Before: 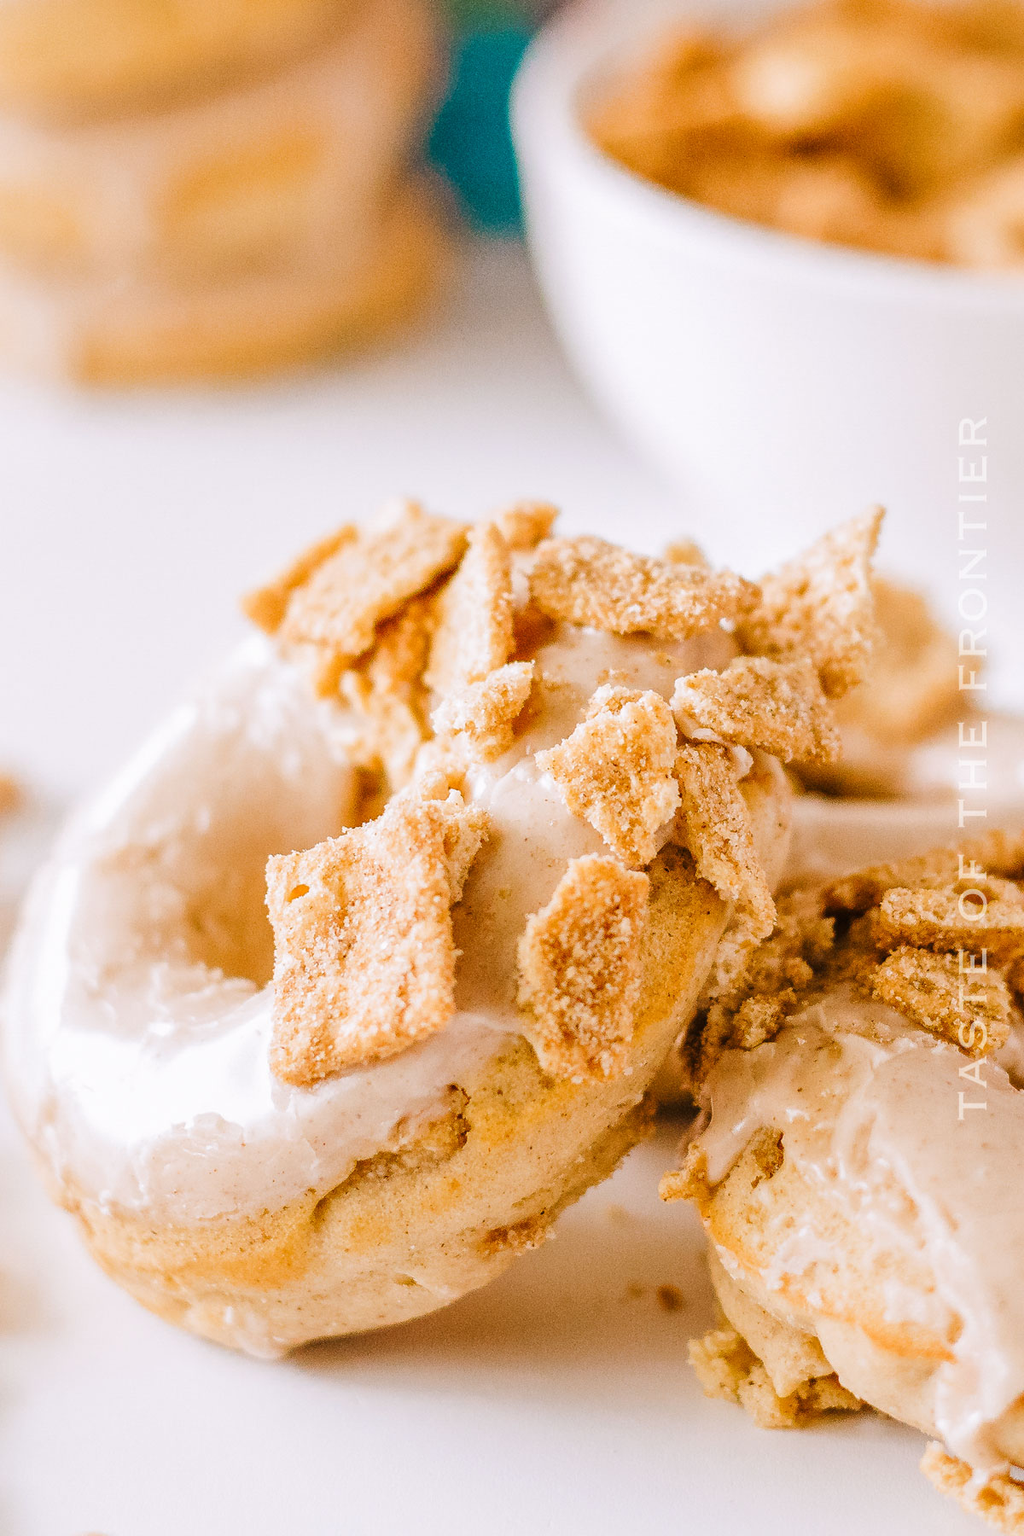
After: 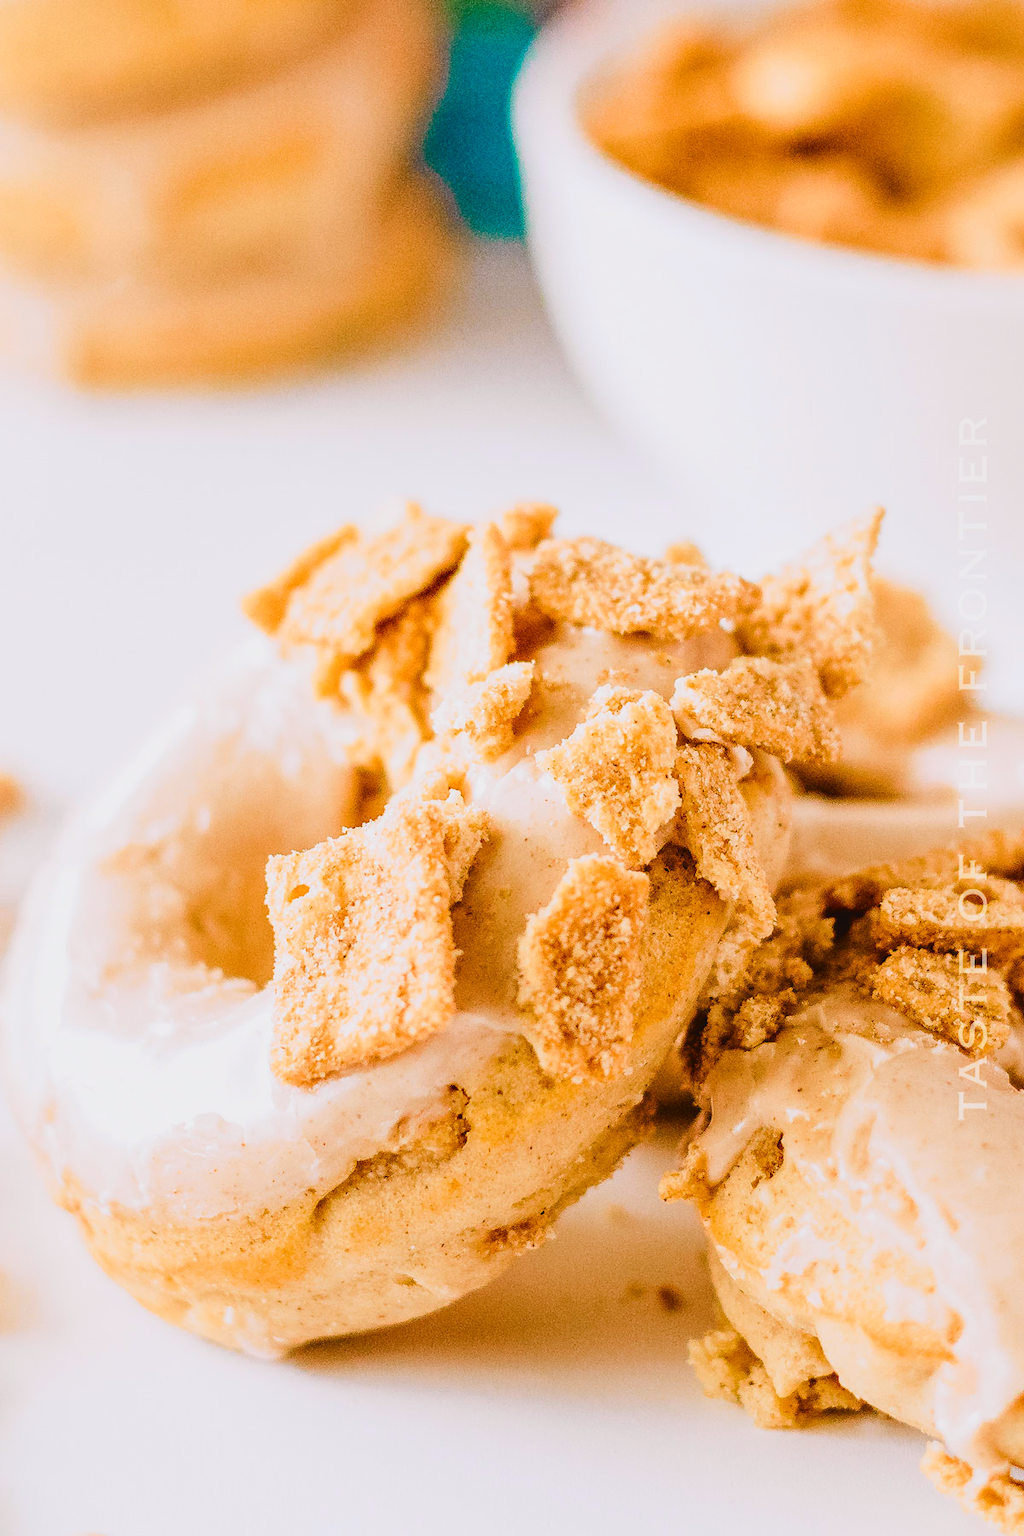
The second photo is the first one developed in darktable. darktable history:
color balance rgb: perceptual saturation grading › global saturation 35%, perceptual saturation grading › highlights -25%, perceptual saturation grading › shadows 50%
tone curve: curves: ch0 [(0, 0.029) (0.099, 0.082) (0.264, 0.253) (0.447, 0.481) (0.678, 0.721) (0.828, 0.857) (0.992, 0.94)]; ch1 [(0, 0) (0.311, 0.266) (0.411, 0.374) (0.481, 0.458) (0.501, 0.499) (0.514, 0.512) (0.575, 0.577) (0.643, 0.648) (0.682, 0.674) (0.802, 0.812) (1, 1)]; ch2 [(0, 0) (0.259, 0.207) (0.323, 0.311) (0.376, 0.353) (0.463, 0.456) (0.498, 0.498) (0.524, 0.512) (0.574, 0.582) (0.648, 0.653) (0.768, 0.728) (1, 1)], color space Lab, independent channels, preserve colors none
